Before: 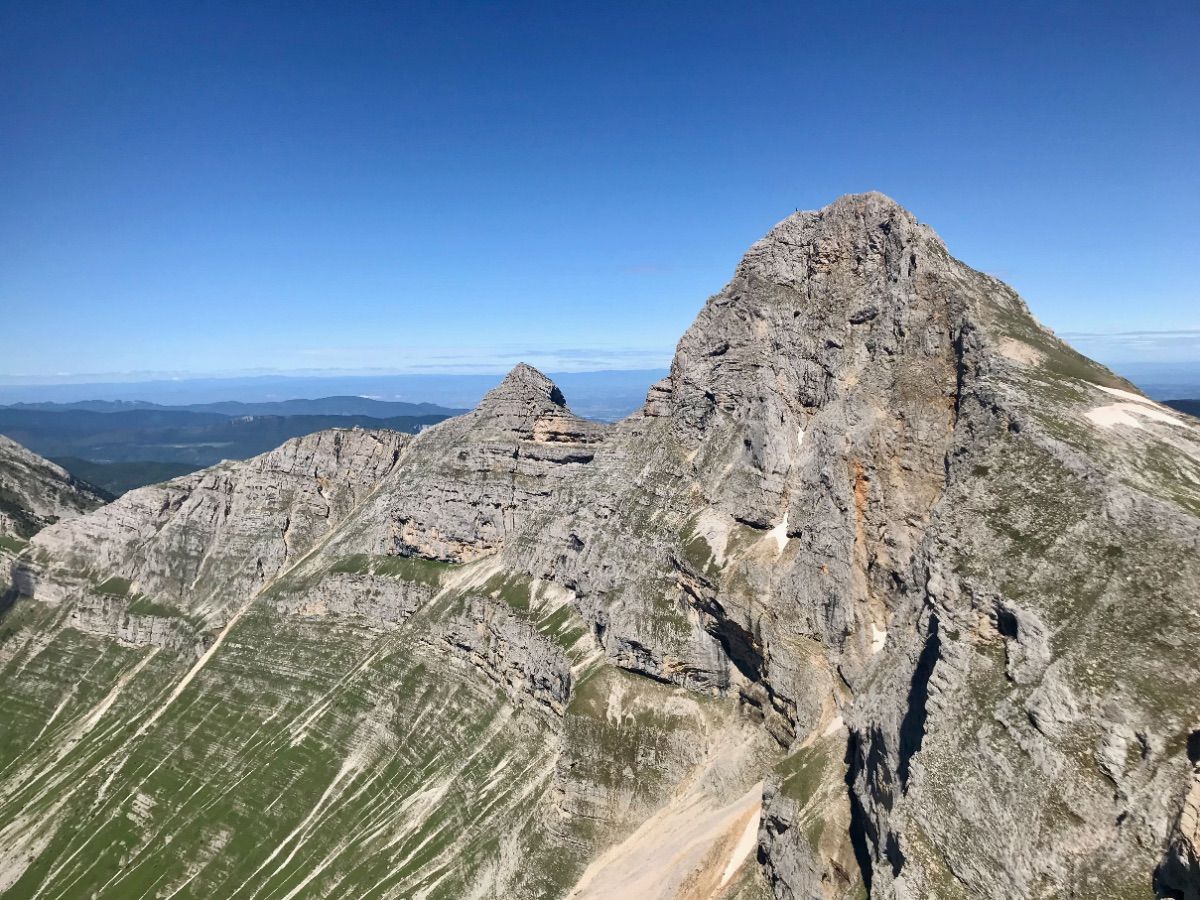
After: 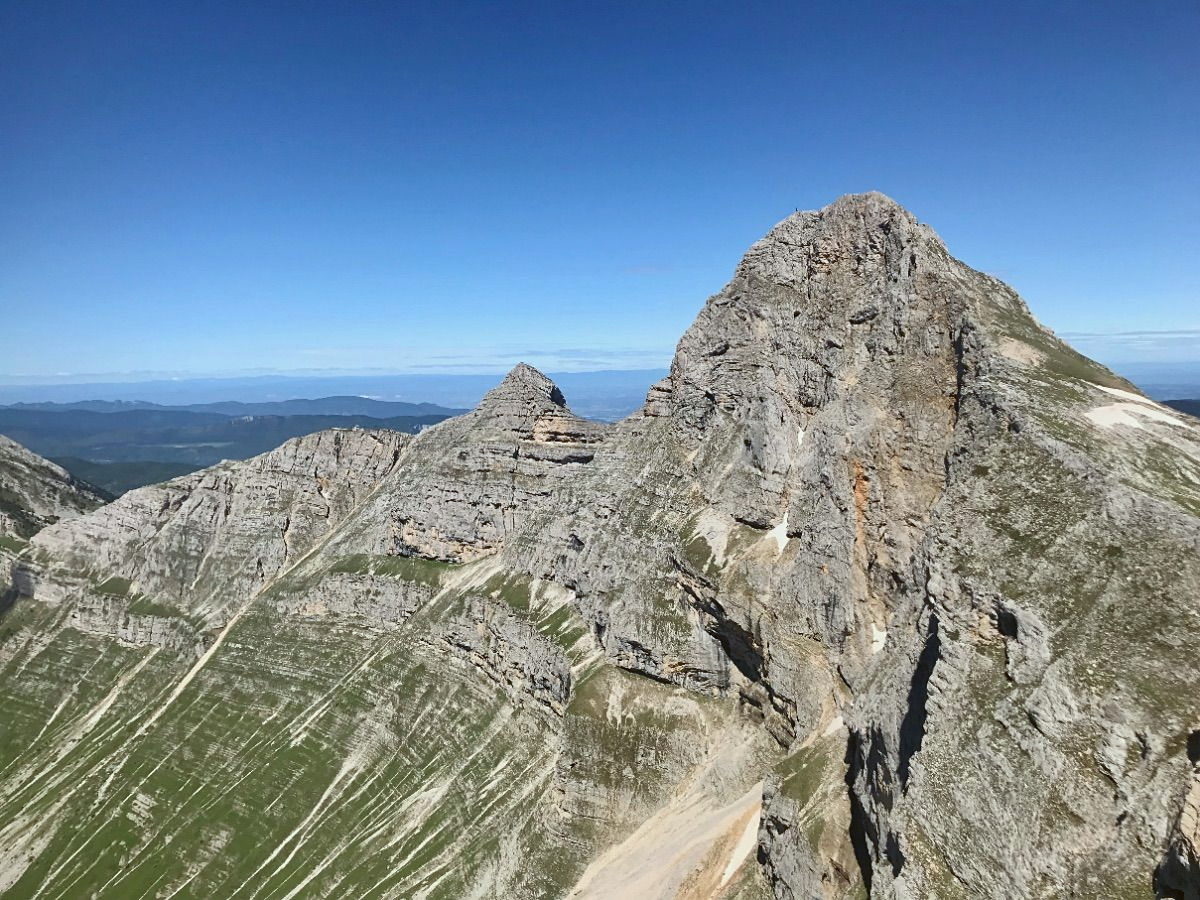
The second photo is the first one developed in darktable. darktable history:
contrast equalizer: y [[0.5, 0.5, 0.472, 0.5, 0.5, 0.5], [0.5 ×6], [0.5 ×6], [0 ×6], [0 ×6]]
sharpen: amount 0.2
color balance: lift [1.004, 1.002, 1.002, 0.998], gamma [1, 1.007, 1.002, 0.993], gain [1, 0.977, 1.013, 1.023], contrast -3.64%
